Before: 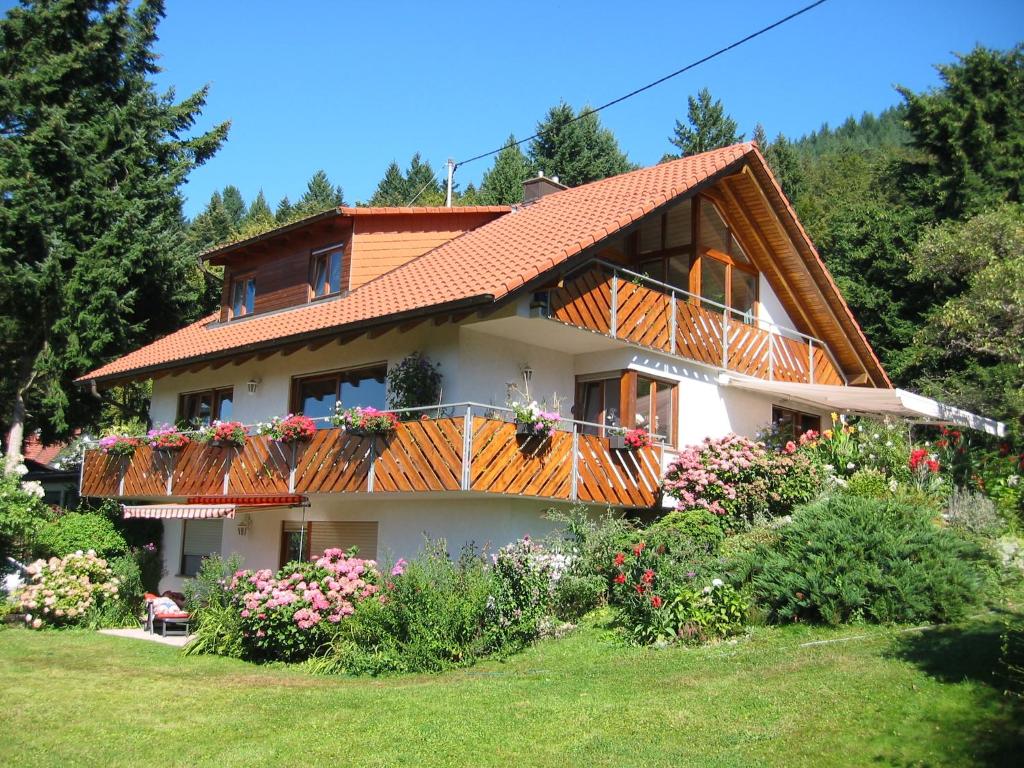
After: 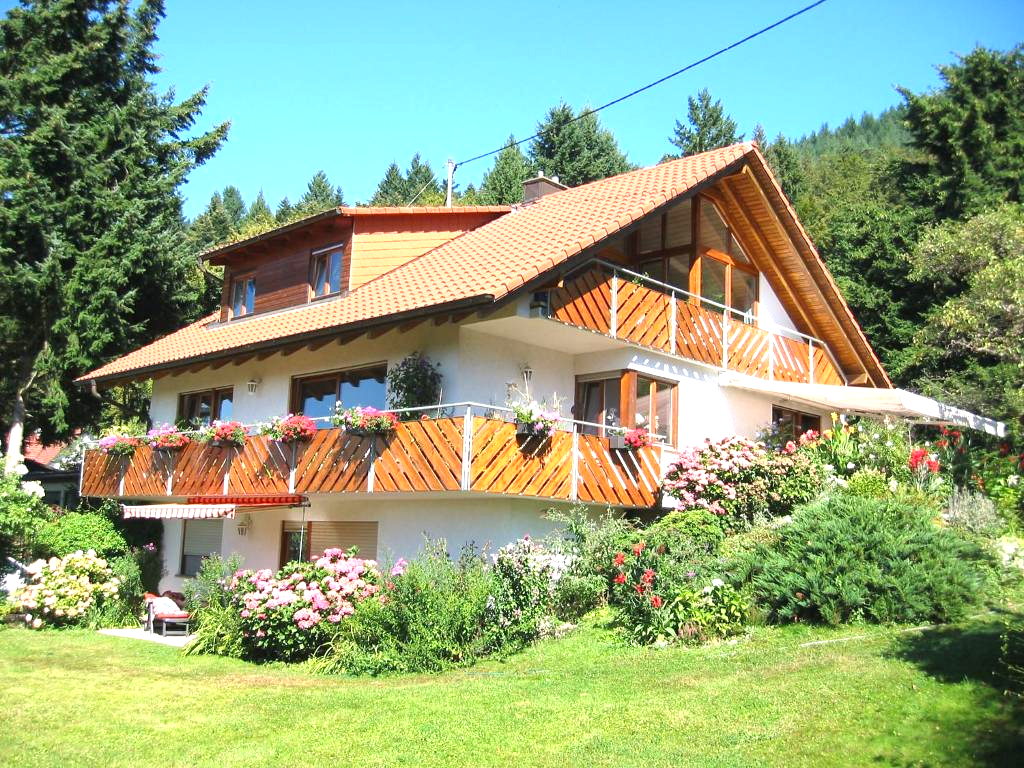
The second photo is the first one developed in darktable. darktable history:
exposure: black level correction 0, exposure 0.843 EV, compensate highlight preservation false
